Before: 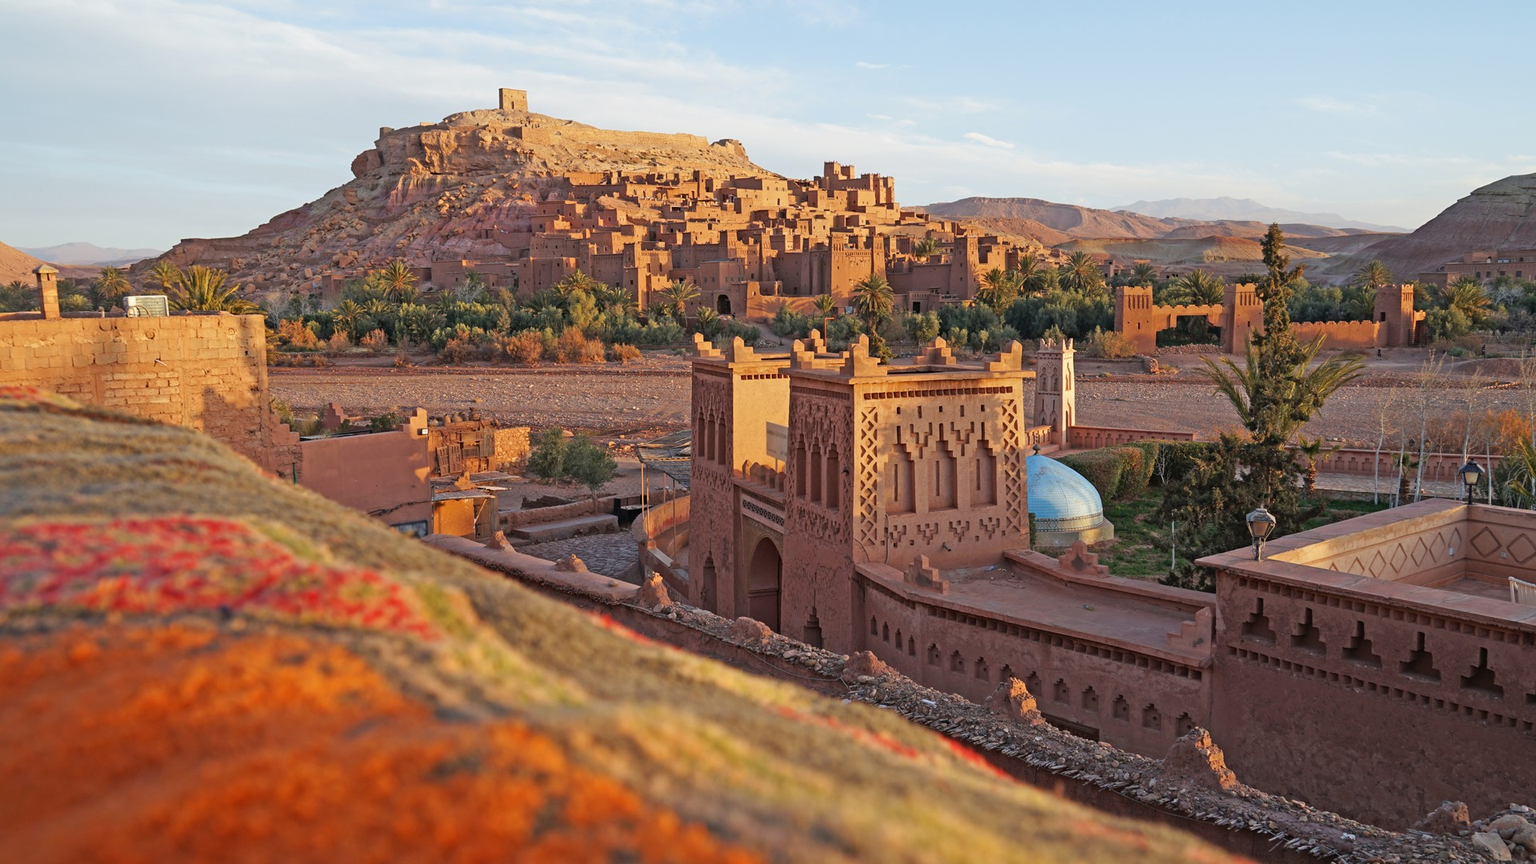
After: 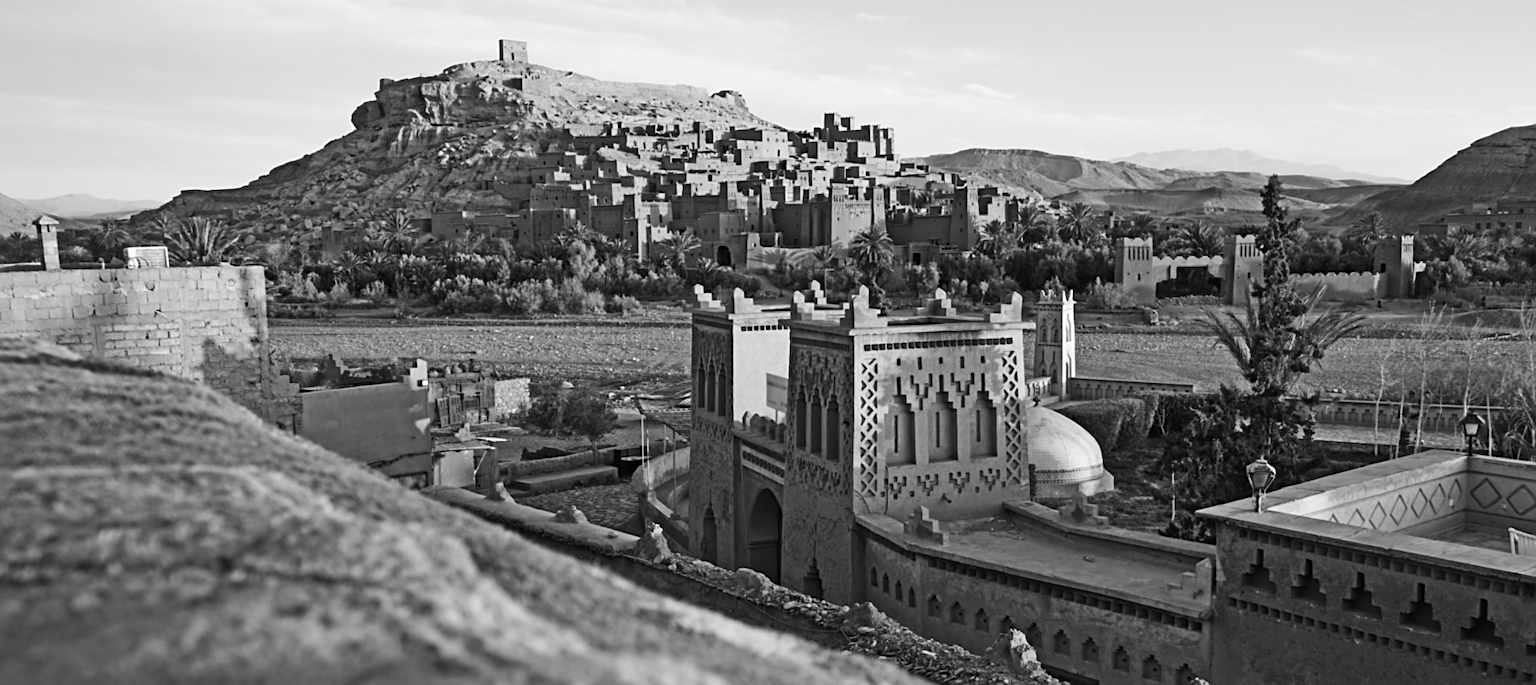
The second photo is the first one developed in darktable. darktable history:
sharpen: on, module defaults
white balance: red 0.974, blue 1.044
crop and rotate: top 5.667%, bottom 14.937%
shadows and highlights: soften with gaussian
color balance rgb: saturation formula JzAzBz (2021)
lowpass: radius 0.76, contrast 1.56, saturation 0, unbound 0
monochrome: on, module defaults
